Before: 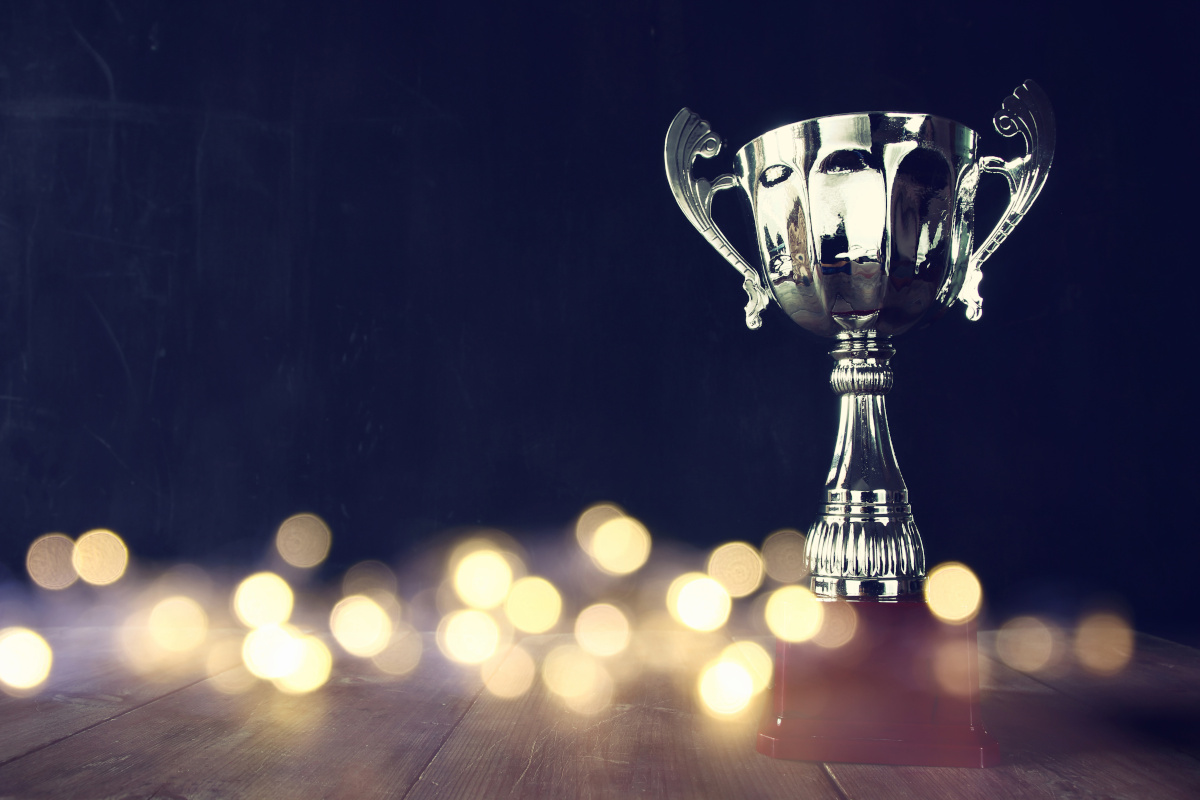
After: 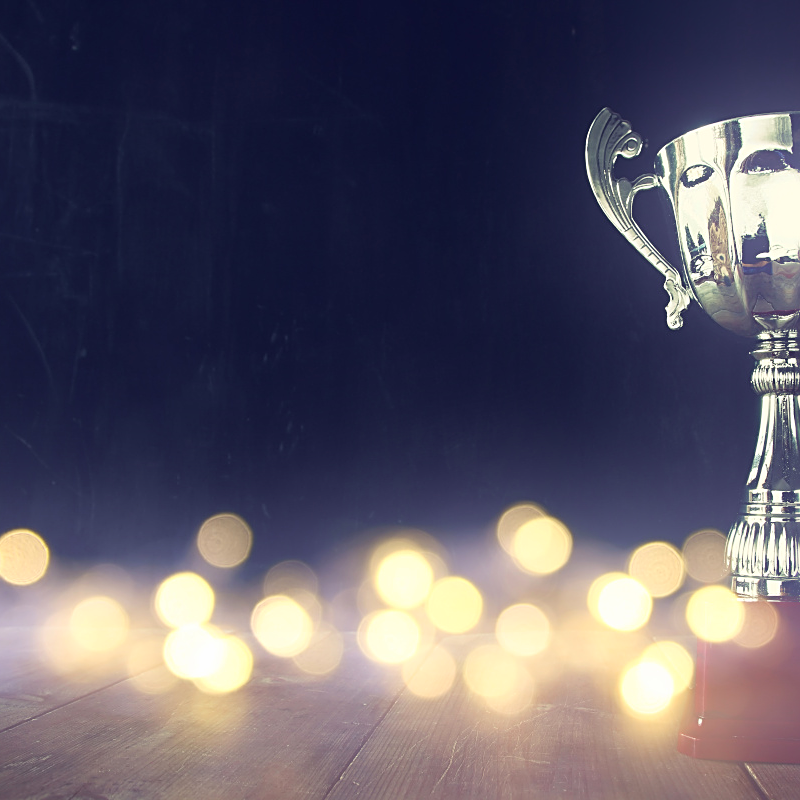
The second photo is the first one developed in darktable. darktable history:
crop and rotate: left 6.617%, right 26.717%
bloom: on, module defaults
sharpen: on, module defaults
